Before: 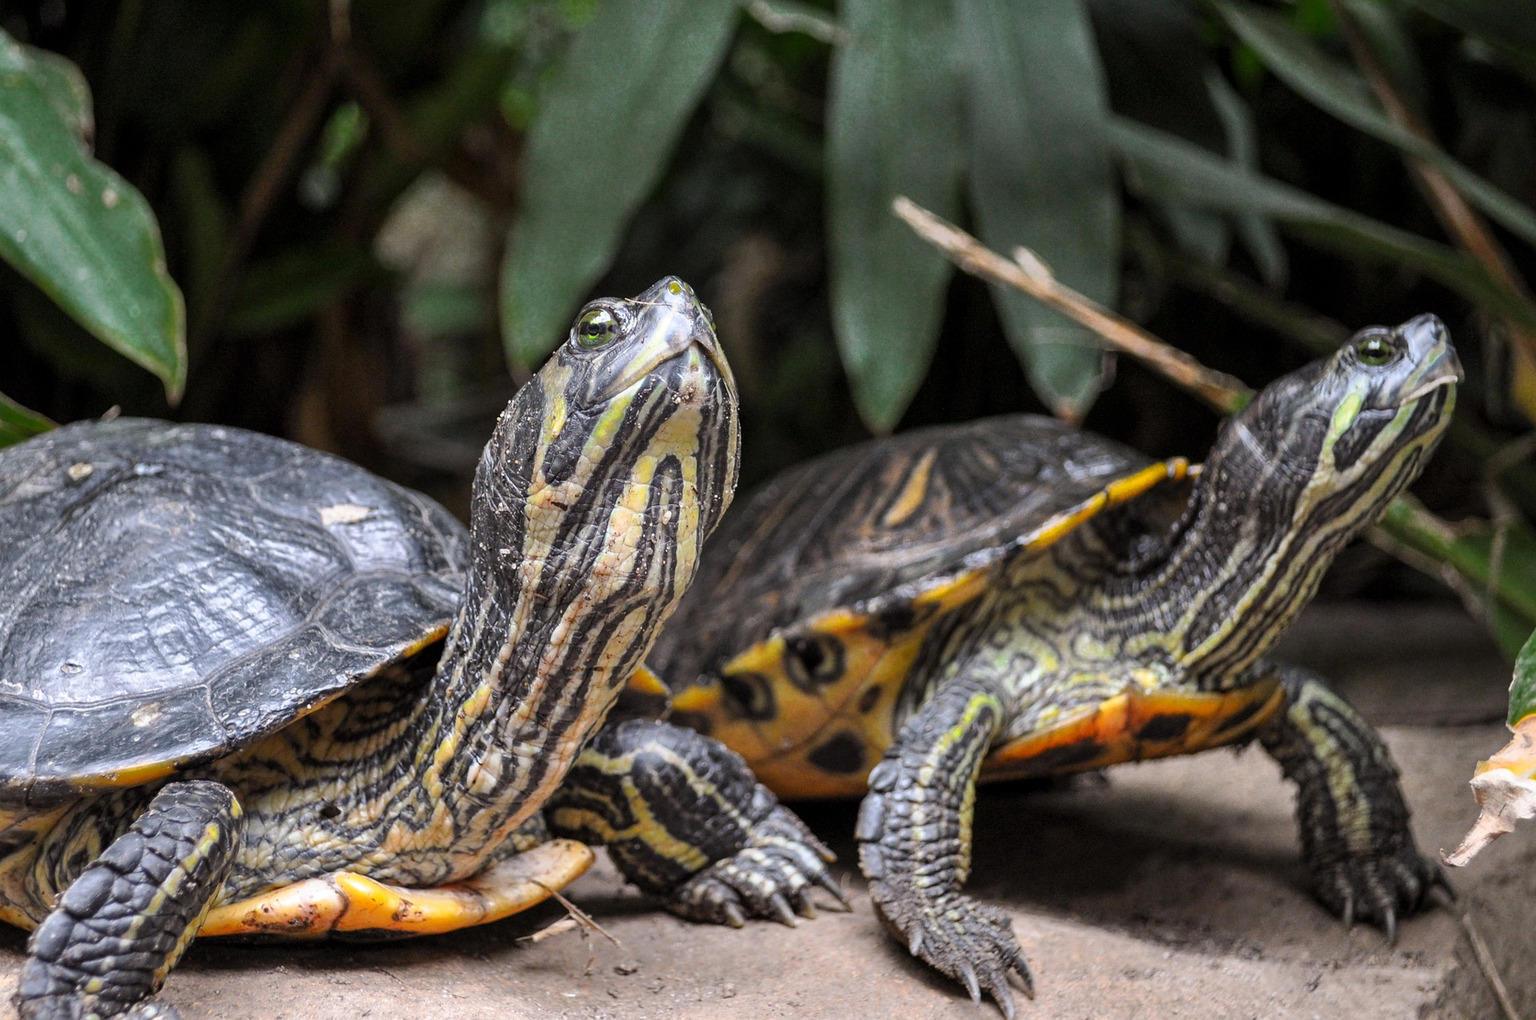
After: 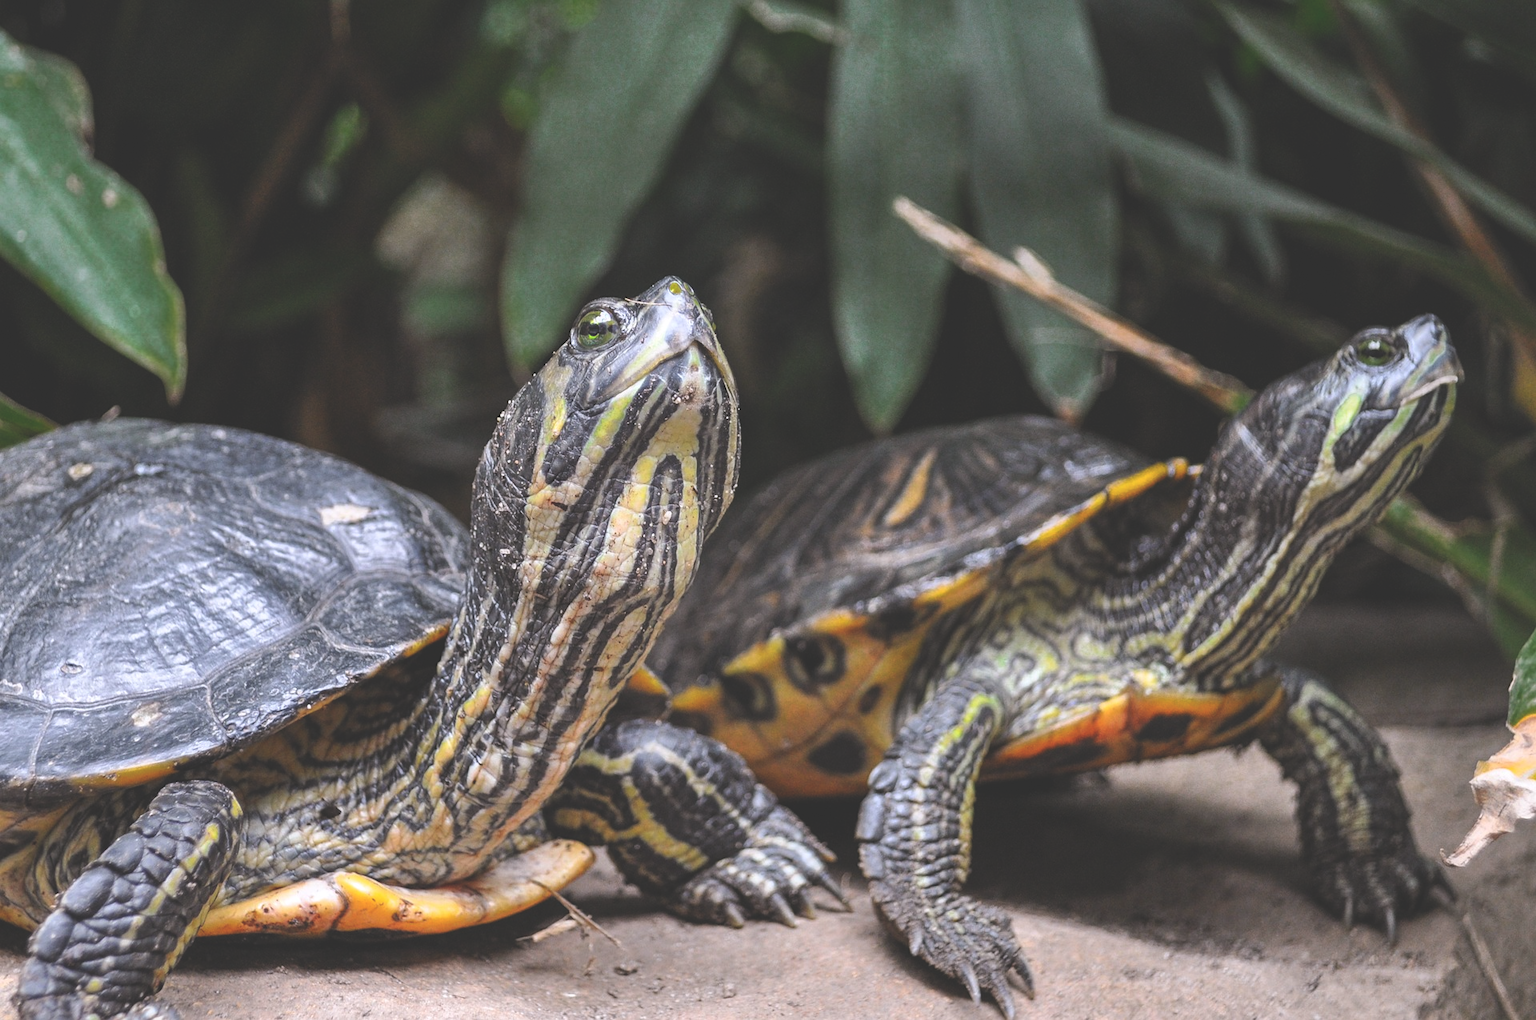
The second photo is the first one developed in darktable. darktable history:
exposure: black level correction -0.03, compensate highlight preservation false
white balance: red 1.004, blue 1.024
